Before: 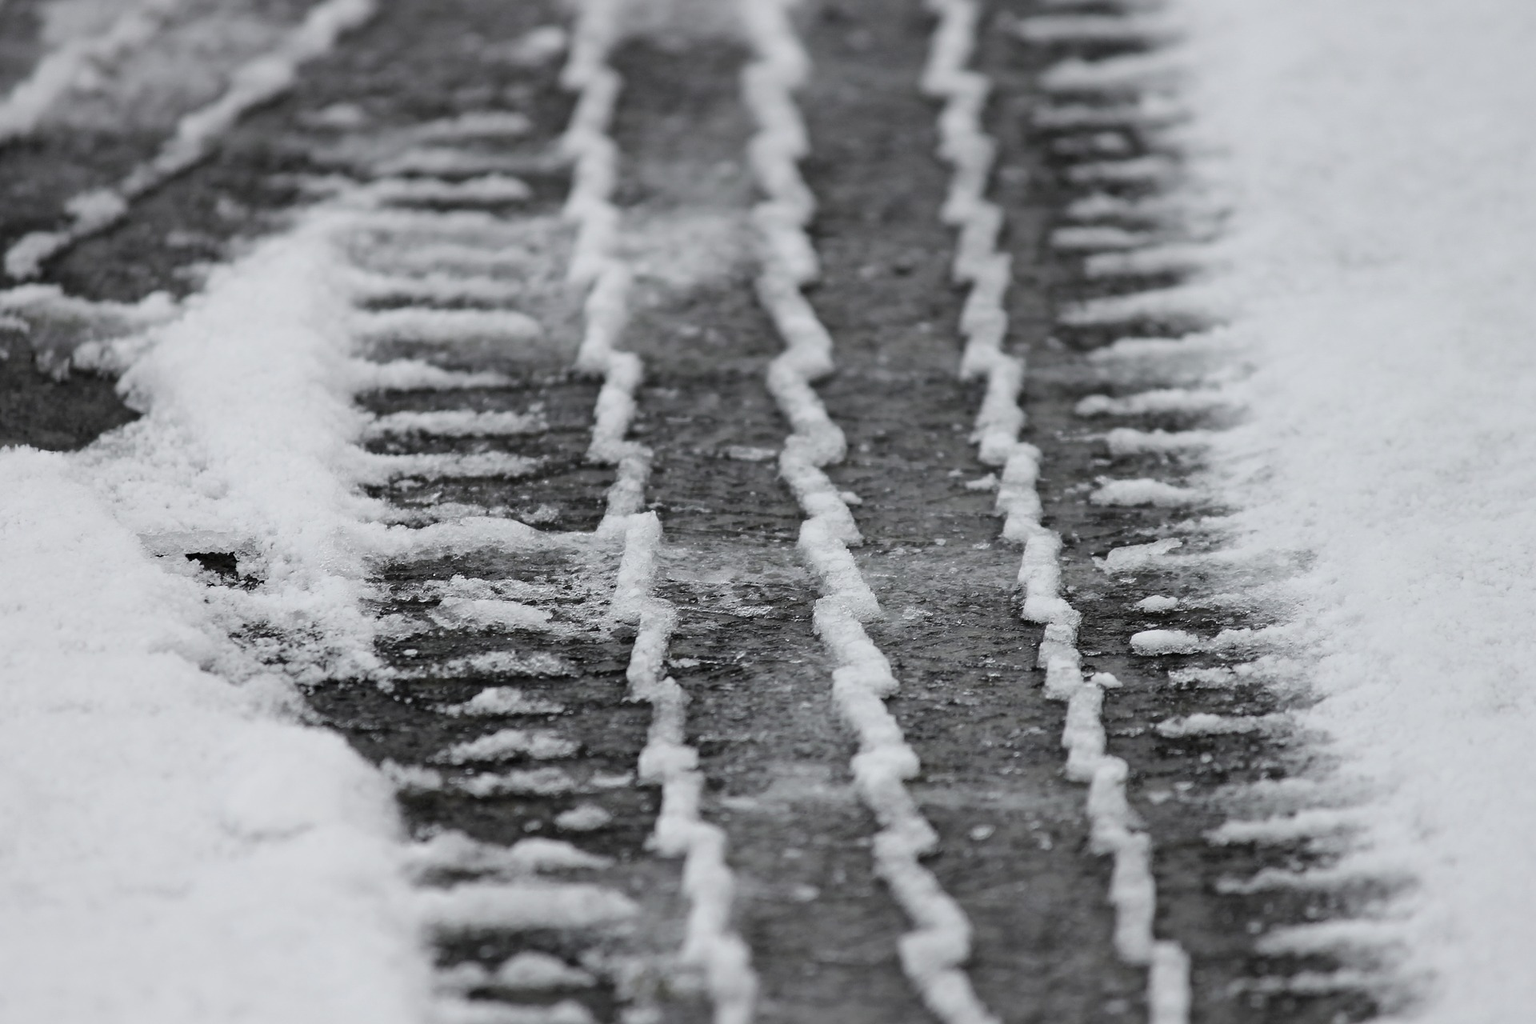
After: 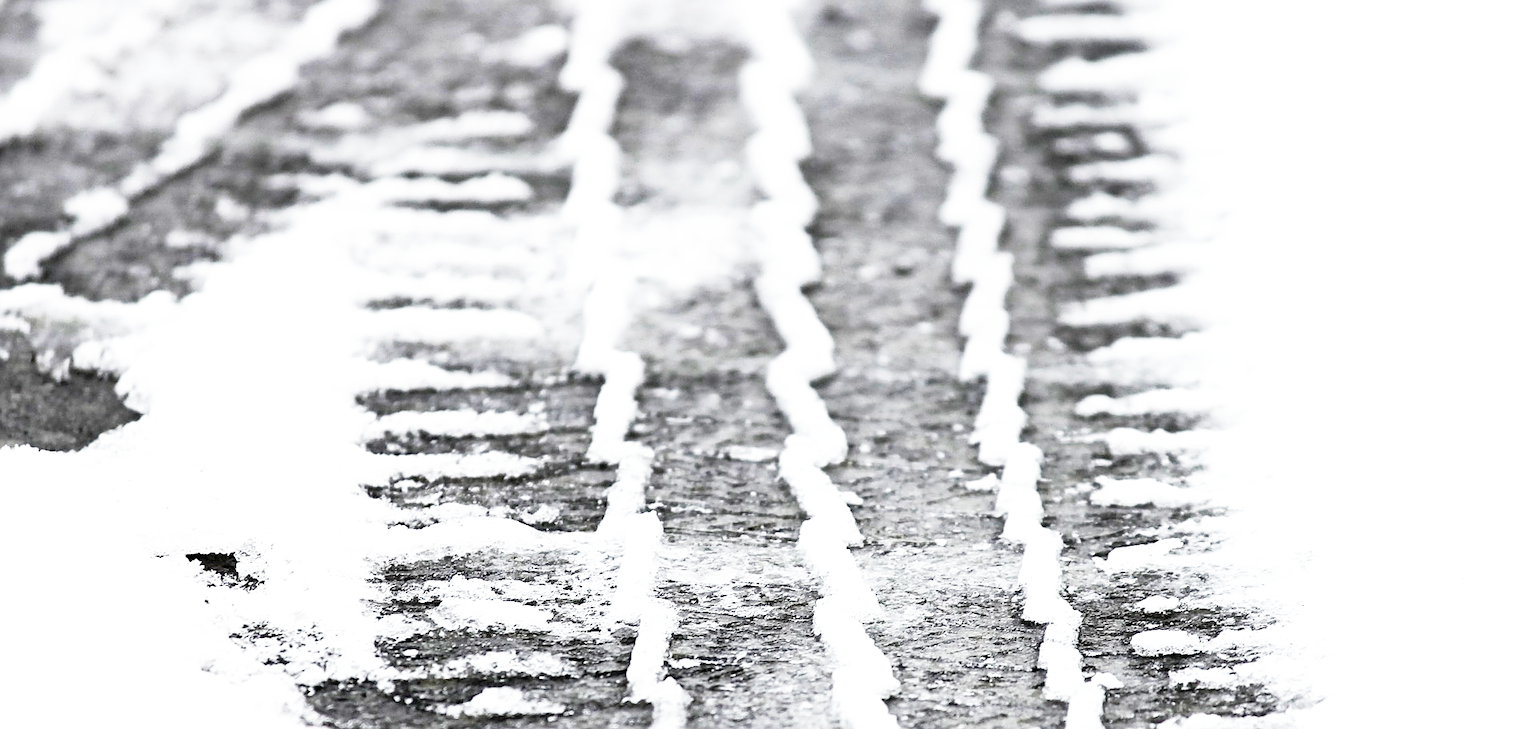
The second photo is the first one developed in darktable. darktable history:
exposure: exposure 1.09 EV, compensate highlight preservation false
crop: right 0.001%, bottom 28.724%
sharpen: on, module defaults
shadows and highlights: shadows 29.7, highlights -30.31, low approximation 0.01, soften with gaussian
base curve: curves: ch0 [(0, 0) (0.012, 0.01) (0.073, 0.168) (0.31, 0.711) (0.645, 0.957) (1, 1)], preserve colors none
